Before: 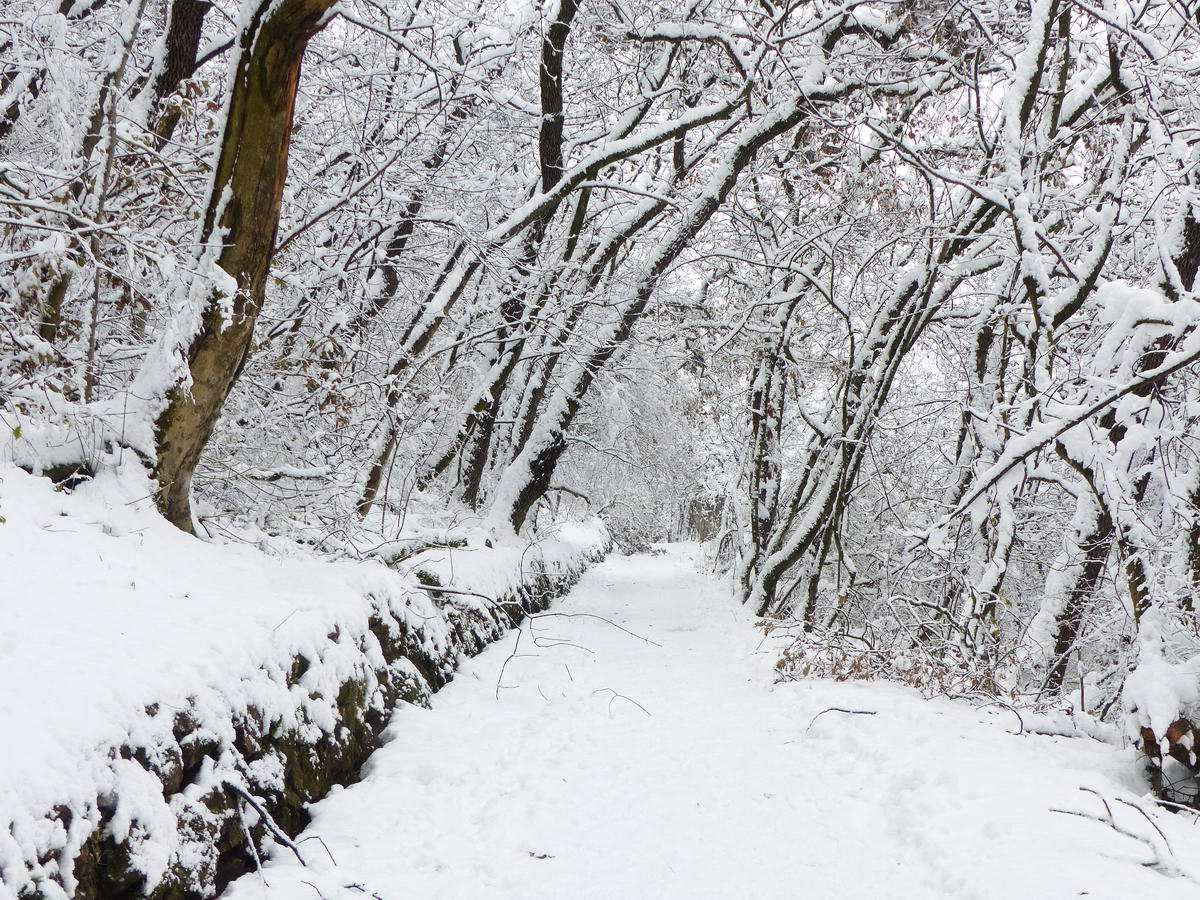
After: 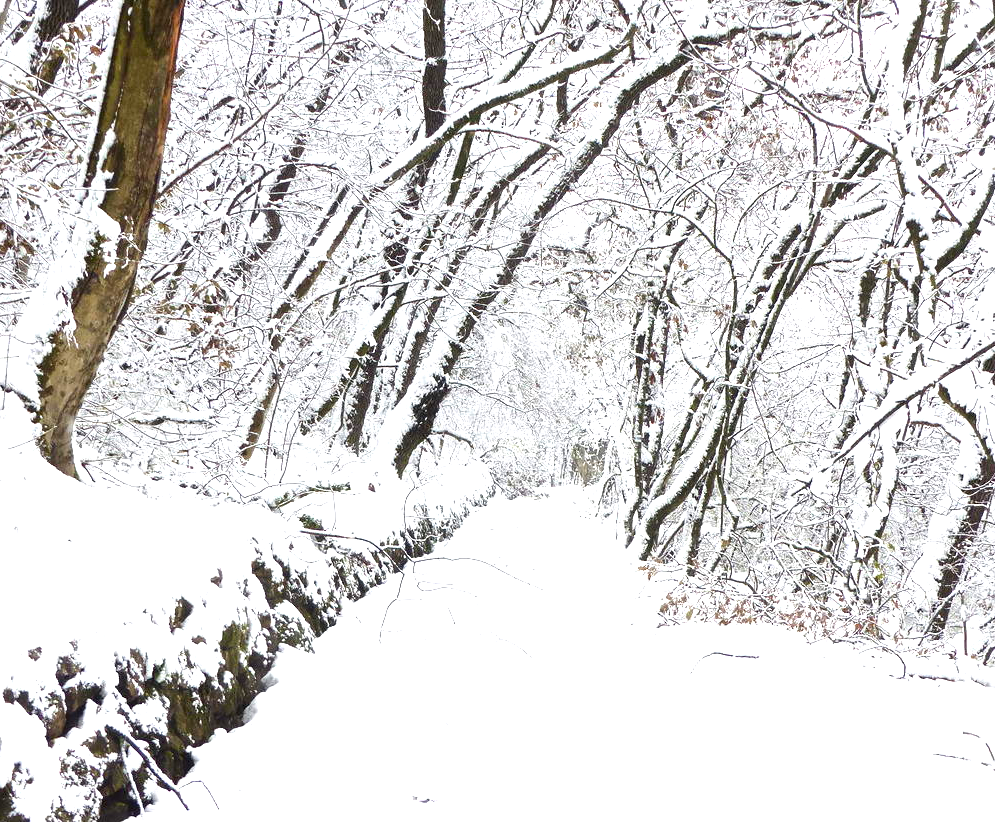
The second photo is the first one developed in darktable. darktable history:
exposure: exposure 1.068 EV, compensate highlight preservation false
crop: left 9.788%, top 6.252%, right 7.278%, bottom 2.347%
local contrast: mode bilateral grid, contrast 20, coarseness 49, detail 120%, midtone range 0.2
